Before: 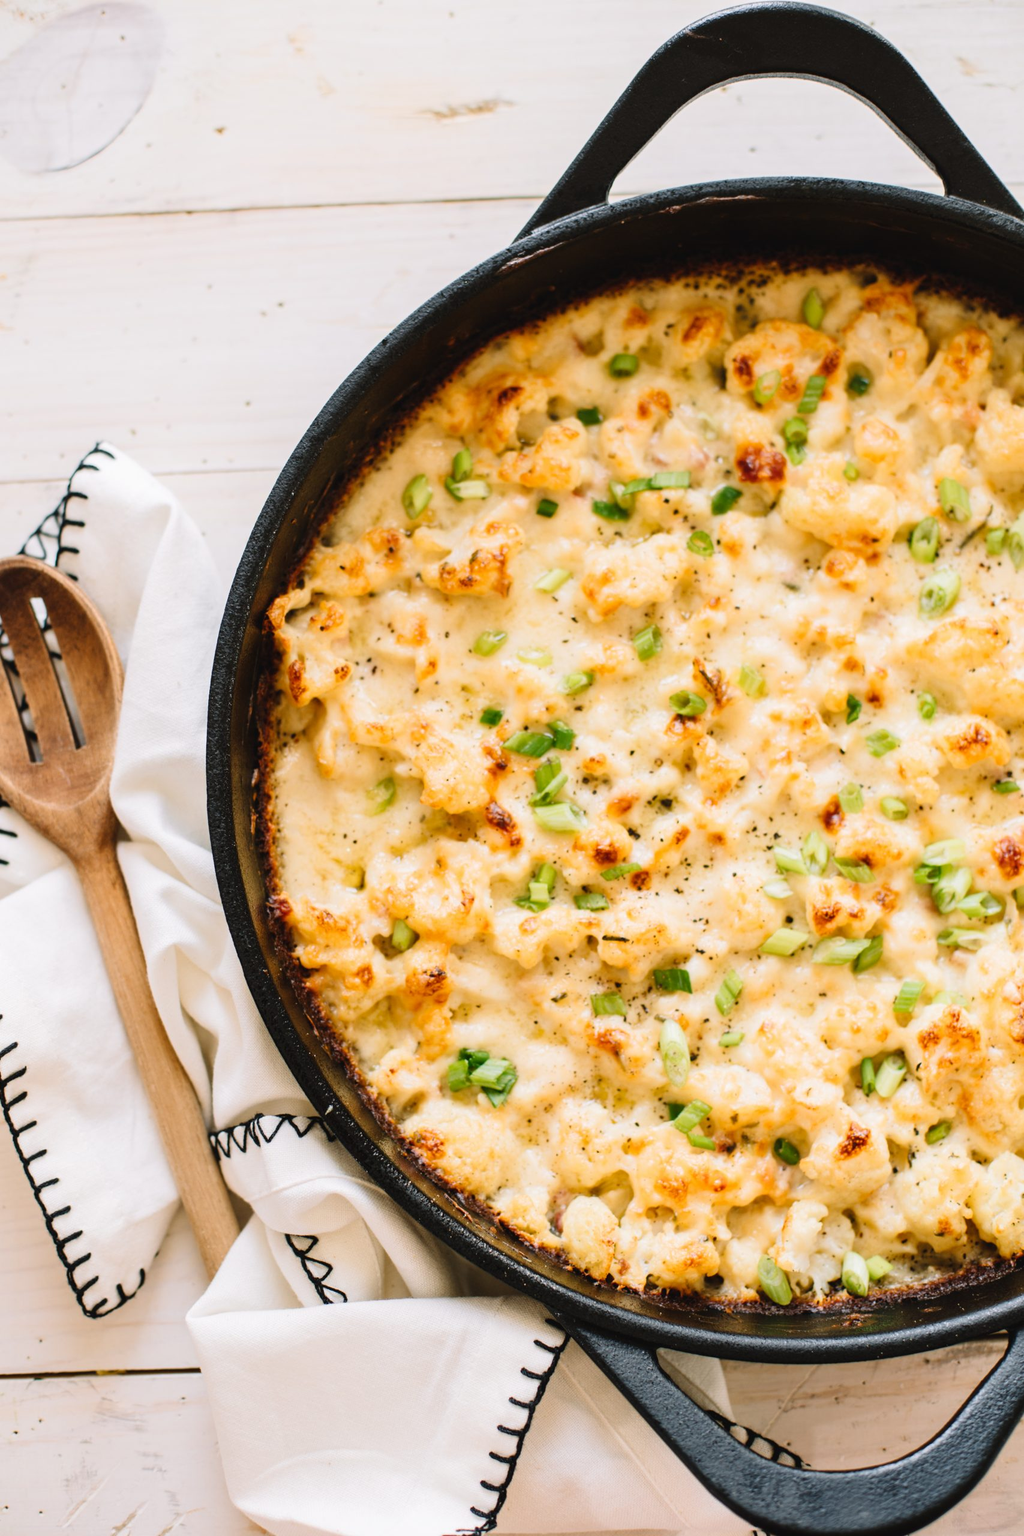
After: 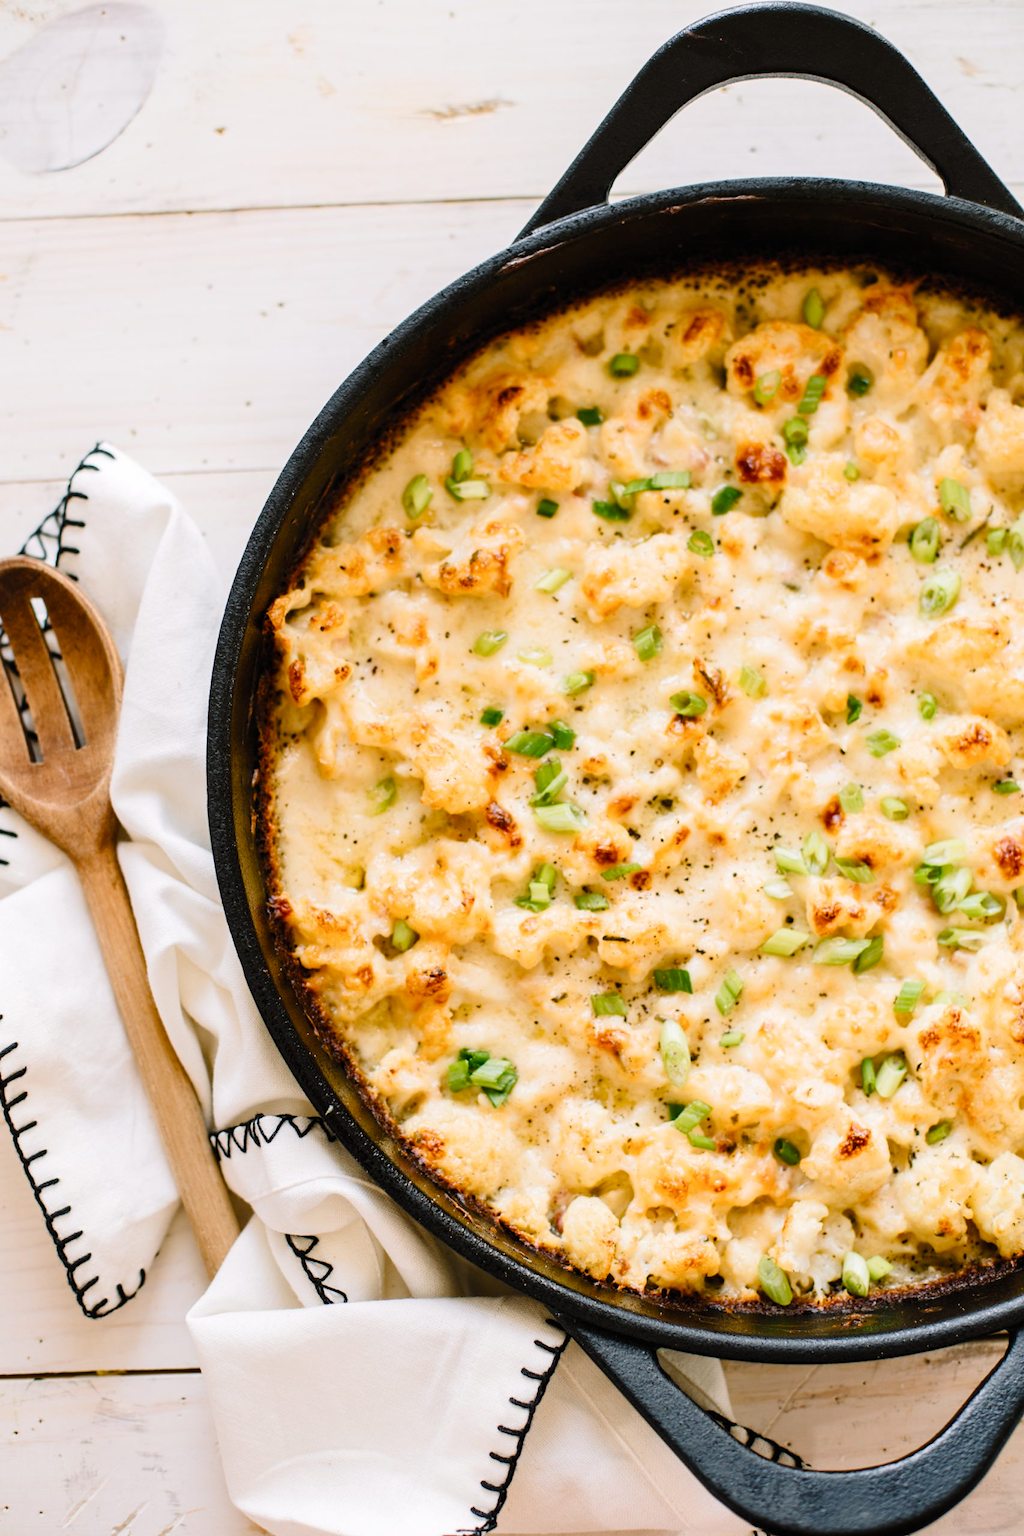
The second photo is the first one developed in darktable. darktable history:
levels: gray 59.35%, levels [0.026, 0.507, 0.987]
color balance rgb: perceptual saturation grading › global saturation 20%, perceptual saturation grading › highlights -25.369%, perceptual saturation grading › shadows 25.652%
